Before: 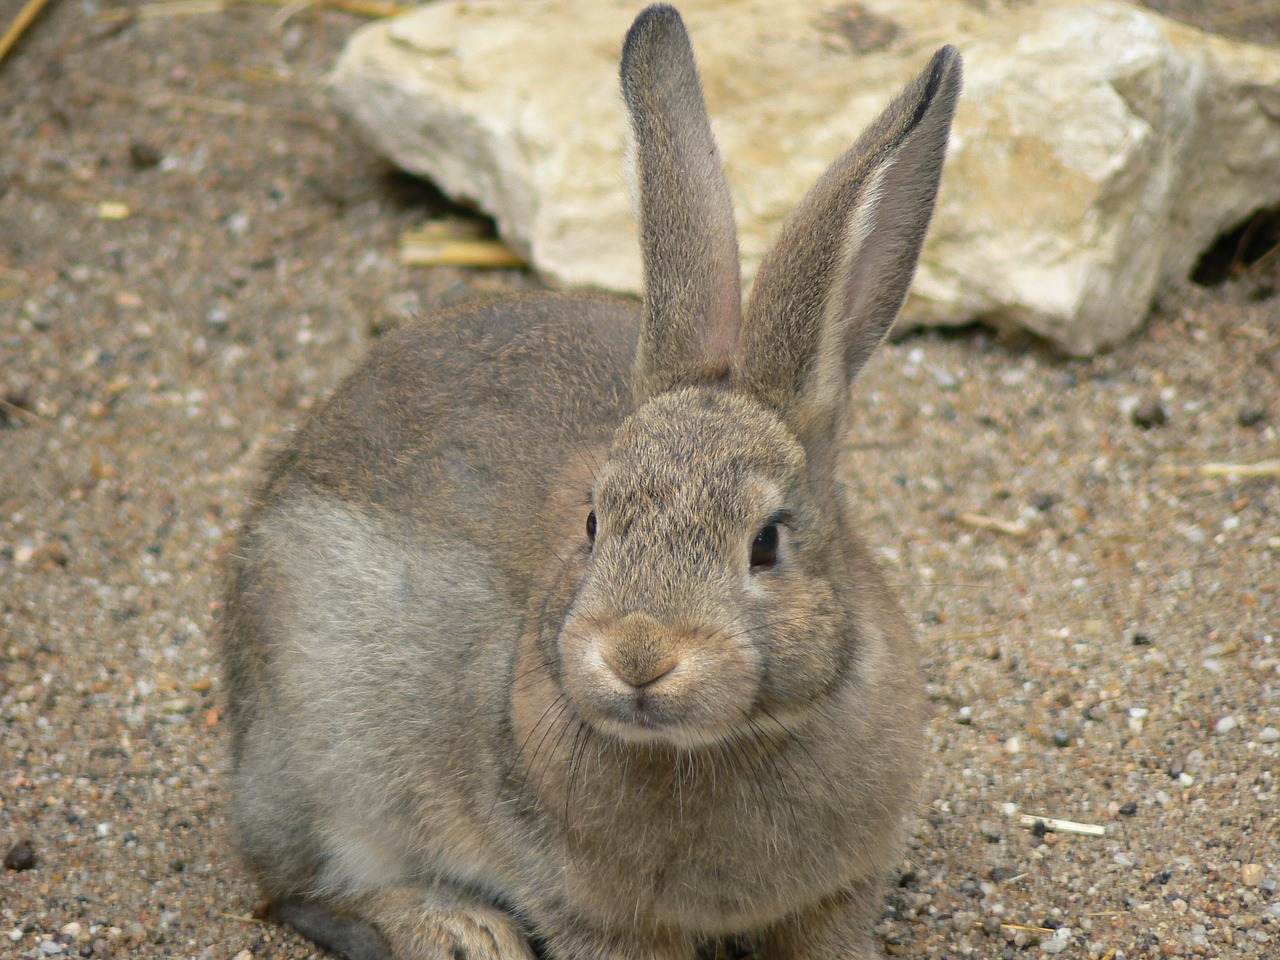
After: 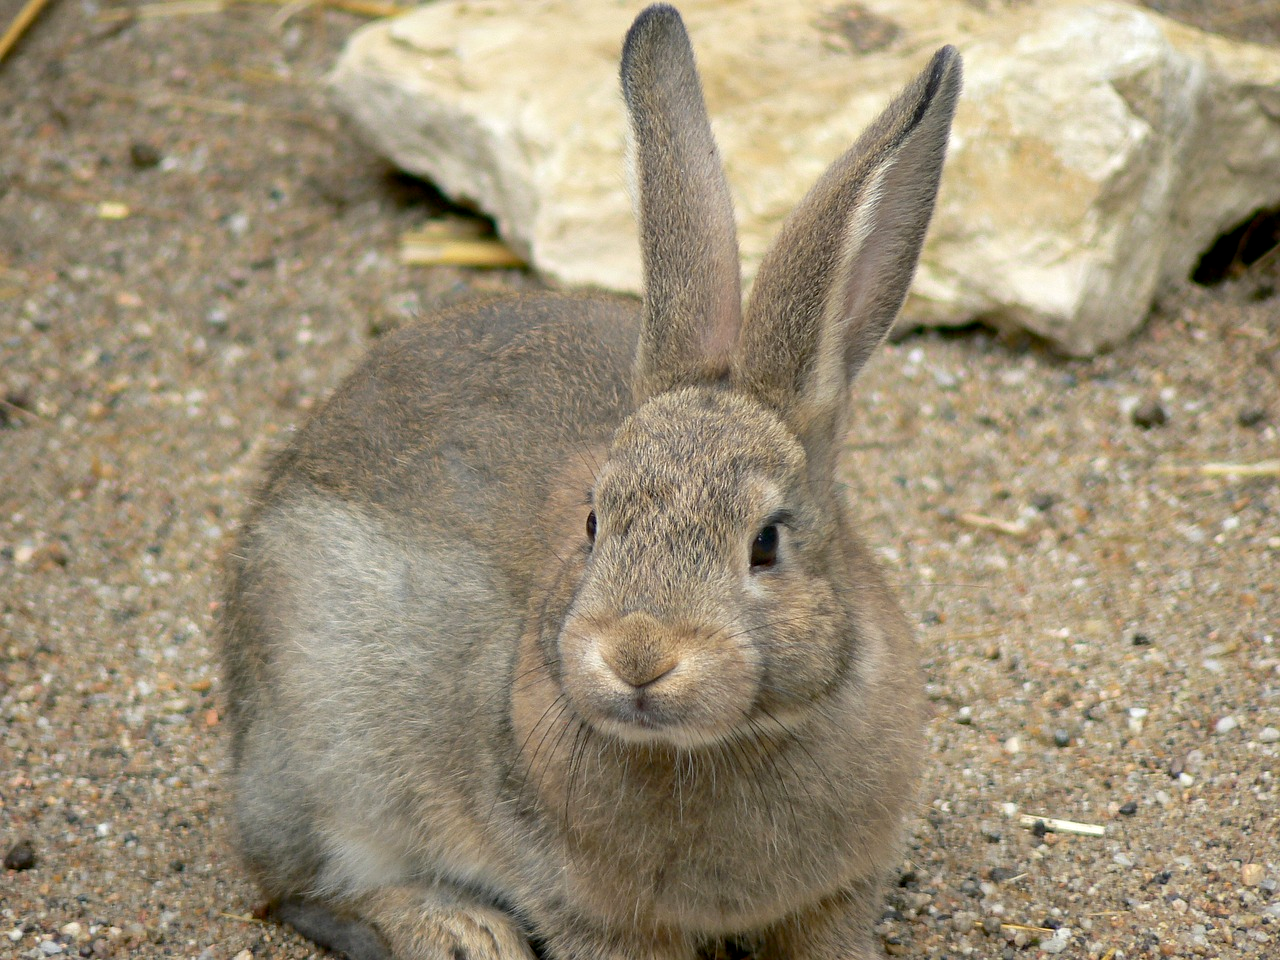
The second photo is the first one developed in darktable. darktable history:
exposure: black level correction 0.007, exposure 0.155 EV, compensate highlight preservation false
